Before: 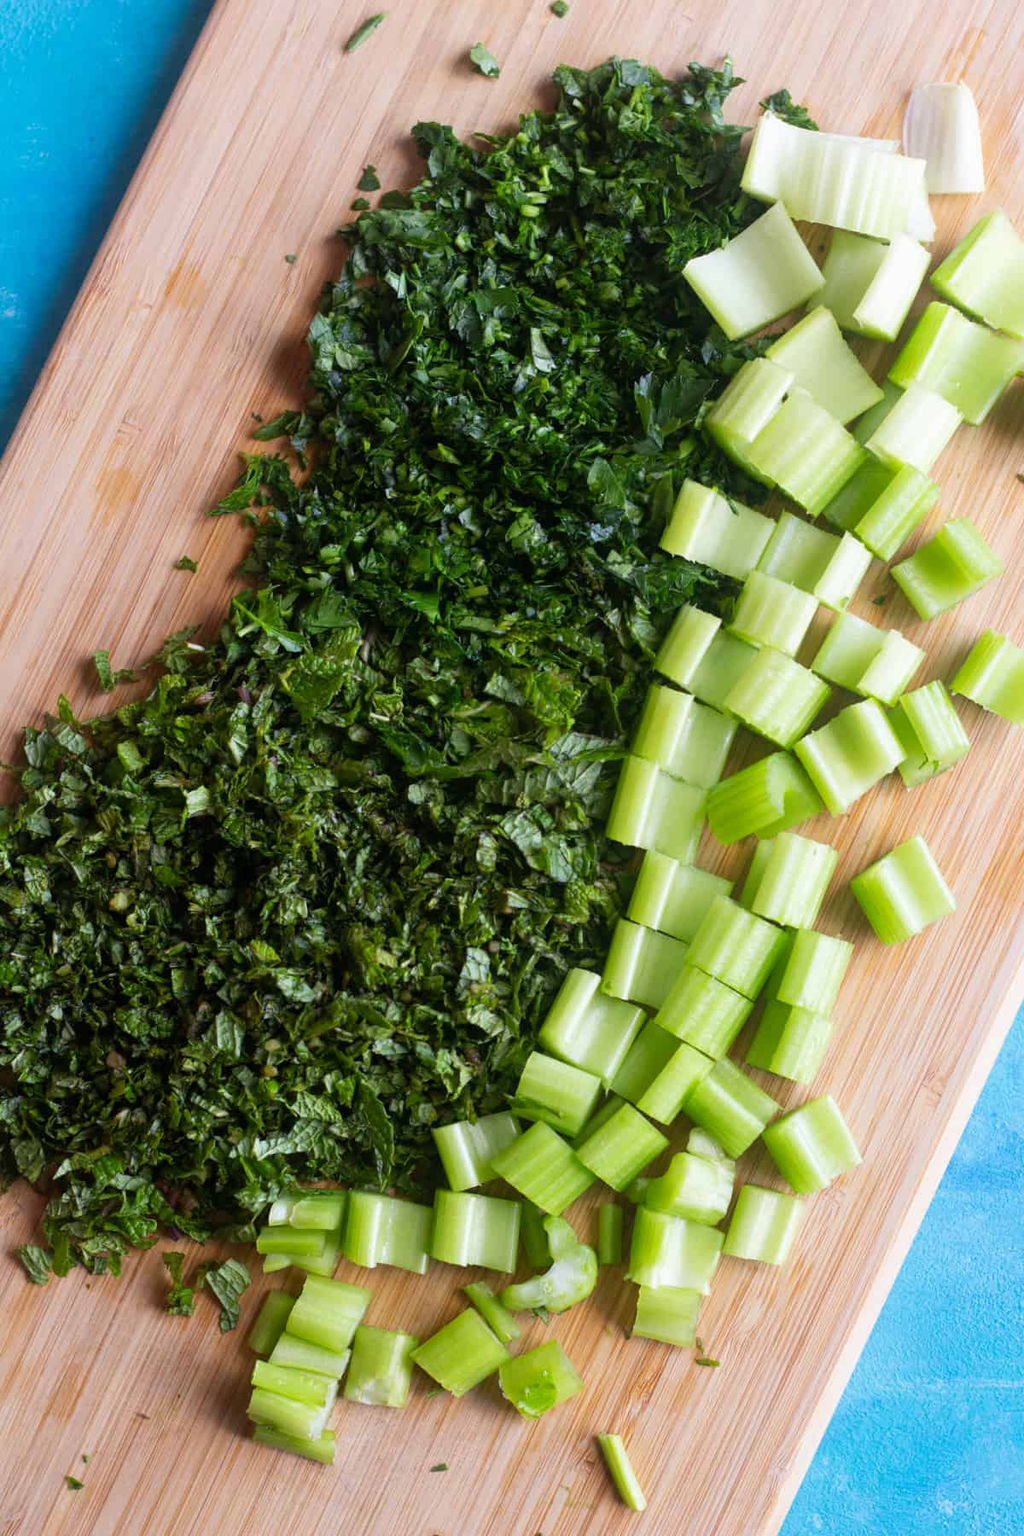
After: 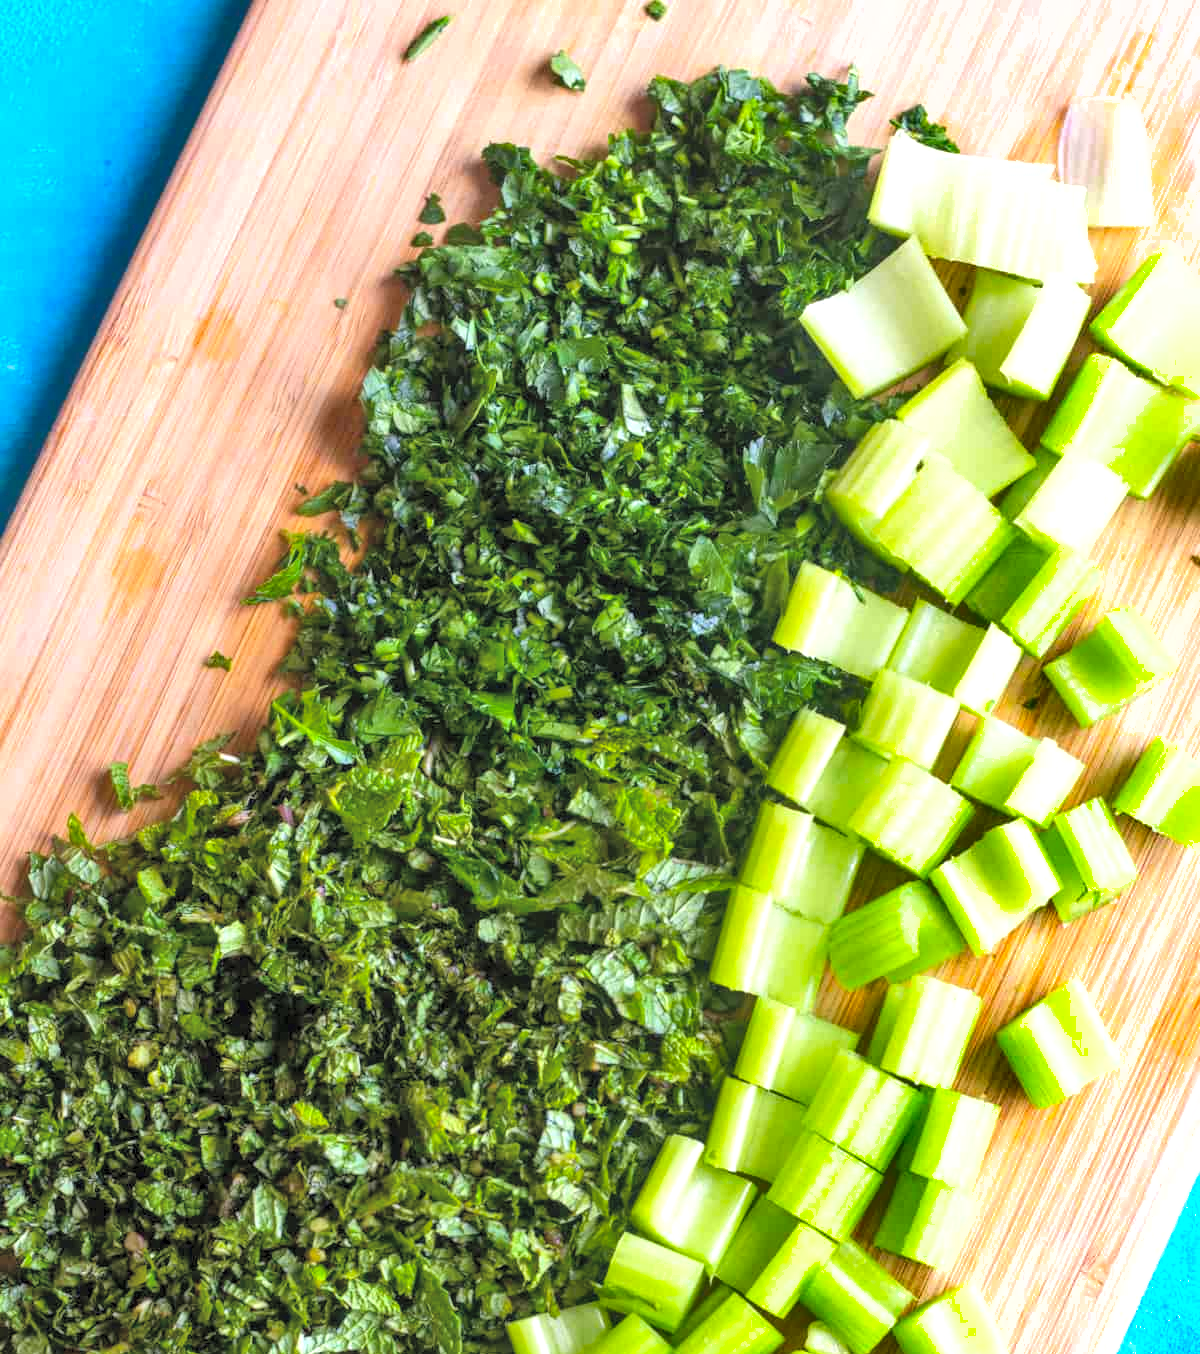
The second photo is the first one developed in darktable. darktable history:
color balance rgb: linear chroma grading › global chroma 19.991%, perceptual saturation grading › global saturation 0.129%, global vibrance 16.108%, saturation formula JzAzBz (2021)
crop: bottom 24.758%
contrast brightness saturation: brightness 0.281
local contrast: on, module defaults
exposure: exposure 0.587 EV, compensate highlight preservation false
shadows and highlights: shadows 53.17, soften with gaussian
